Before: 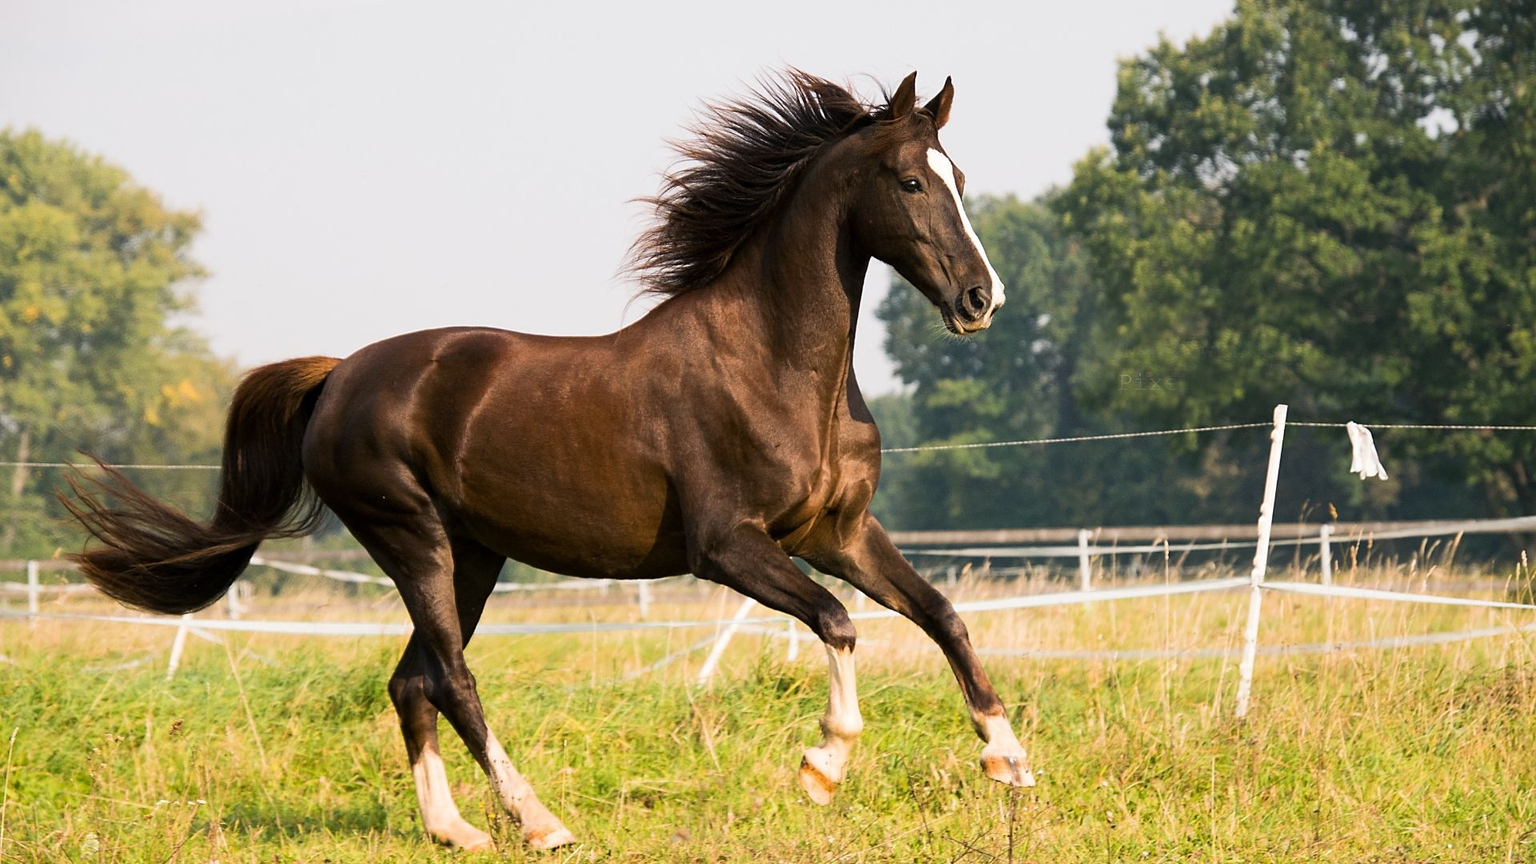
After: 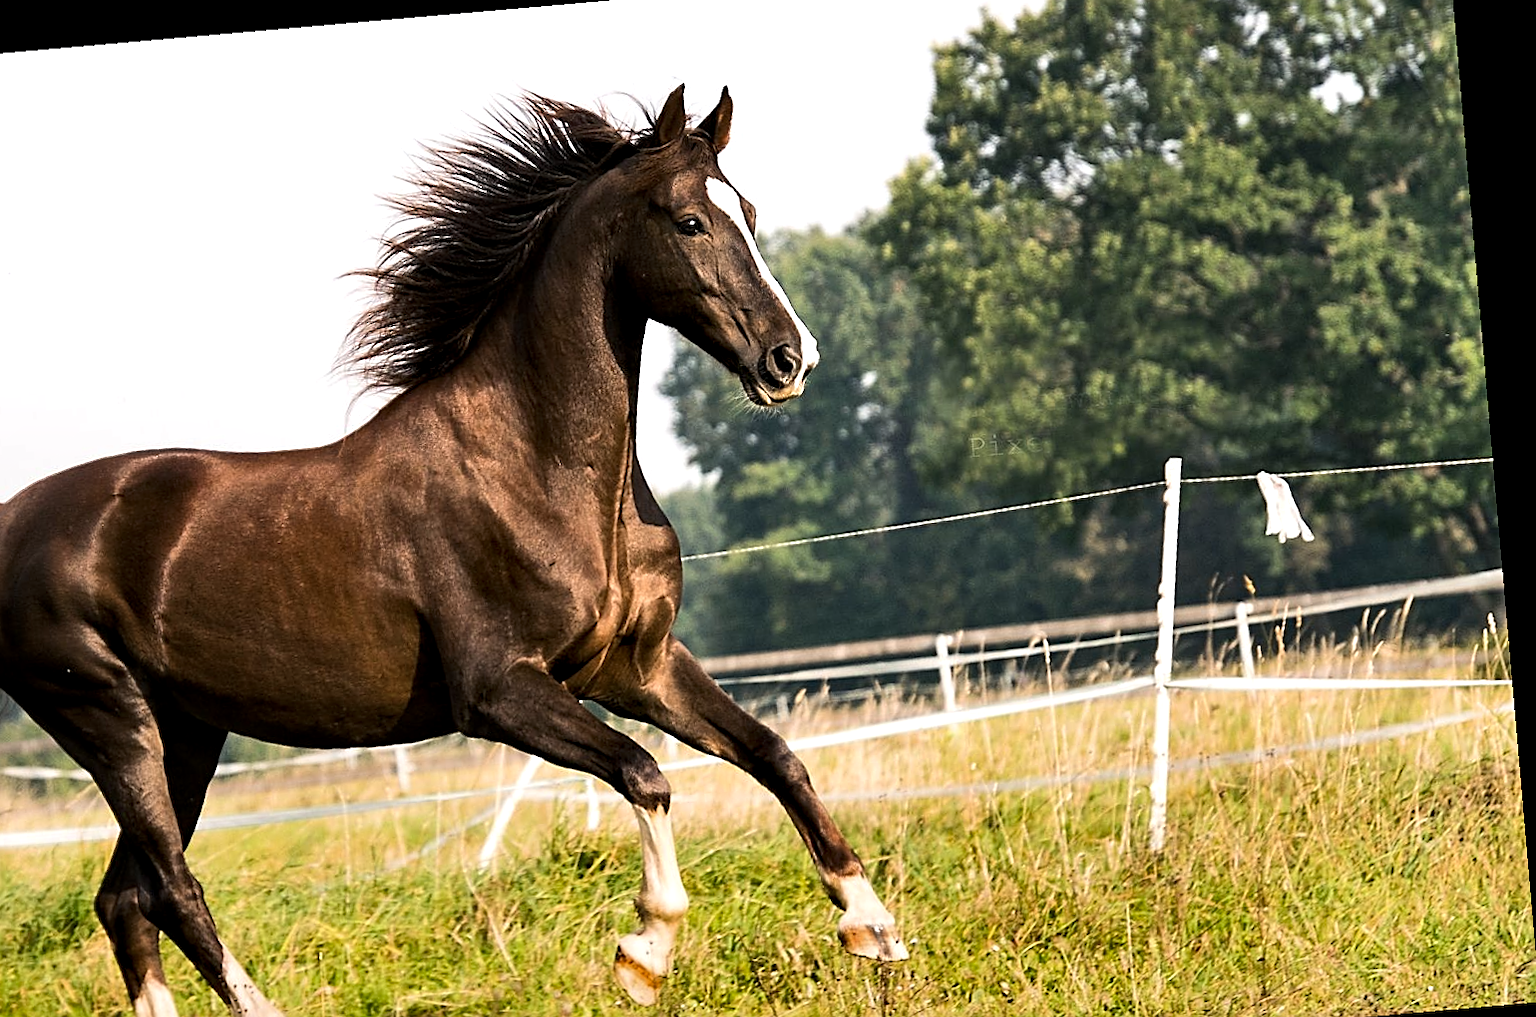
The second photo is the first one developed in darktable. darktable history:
tone equalizer: -8 EV -0.417 EV, -7 EV -0.389 EV, -6 EV -0.333 EV, -5 EV -0.222 EV, -3 EV 0.222 EV, -2 EV 0.333 EV, -1 EV 0.389 EV, +0 EV 0.417 EV, edges refinement/feathering 500, mask exposure compensation -1.57 EV, preserve details no
crop: left 23.095%, top 5.827%, bottom 11.854%
rotate and perspective: rotation -4.98°, automatic cropping off
contrast equalizer: y [[0.535, 0.543, 0.548, 0.548, 0.542, 0.532], [0.5 ×6], [0.5 ×6], [0 ×6], [0 ×6]]
graduated density: rotation -180°, offset 24.95
shadows and highlights: shadows color adjustment 97.66%, soften with gaussian
sharpen: on, module defaults
